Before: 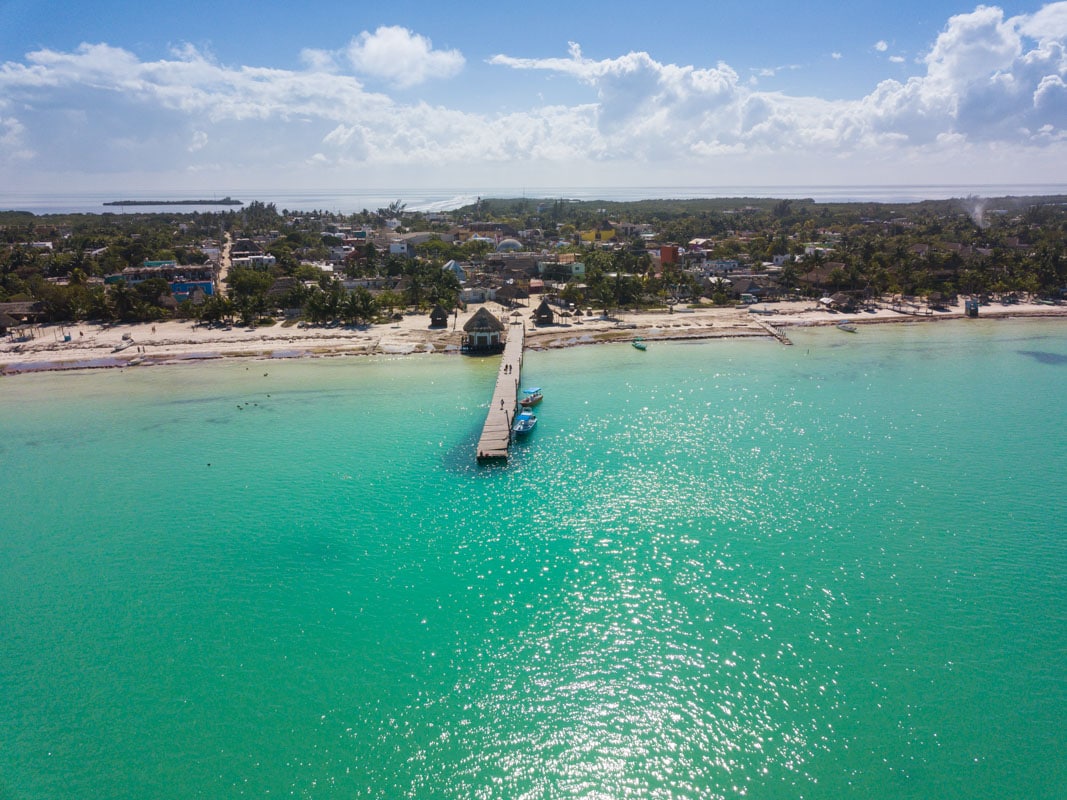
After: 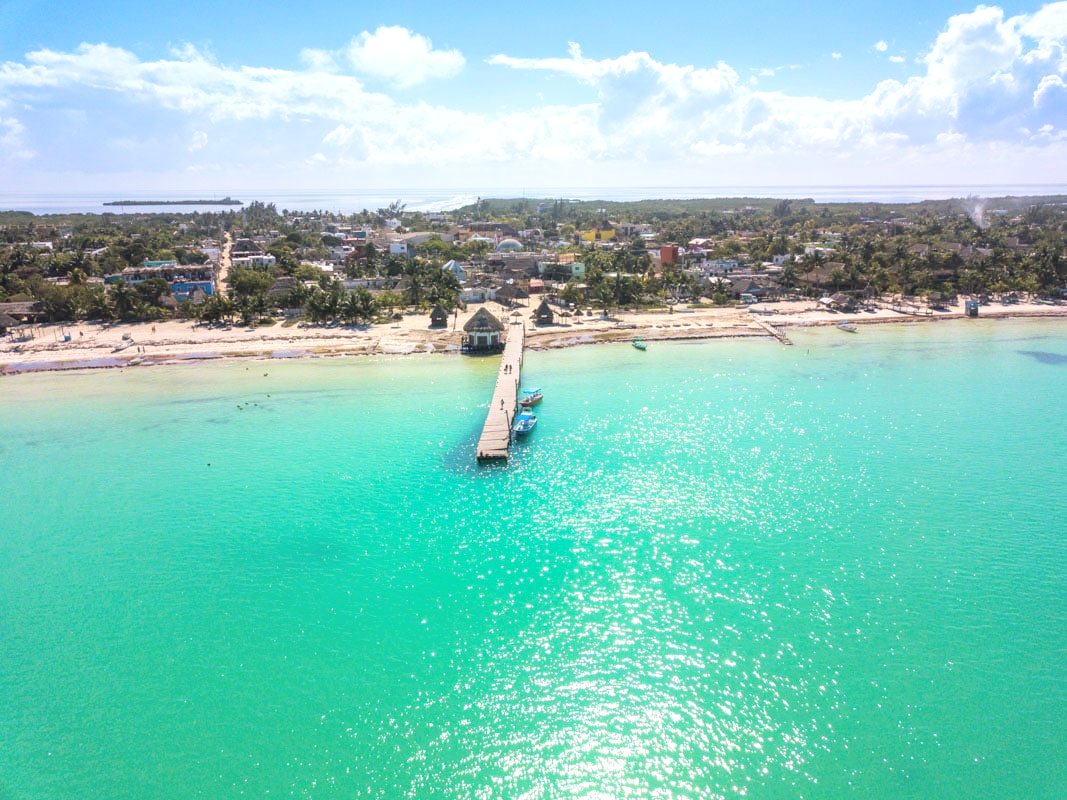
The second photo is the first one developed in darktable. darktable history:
local contrast: on, module defaults
contrast brightness saturation: contrast 0.104, brightness 0.315, saturation 0.144
tone equalizer: -8 EV -0.451 EV, -7 EV -0.375 EV, -6 EV -0.298 EV, -5 EV -0.187 EV, -3 EV 0.209 EV, -2 EV 0.343 EV, -1 EV 0.393 EV, +0 EV 0.431 EV
